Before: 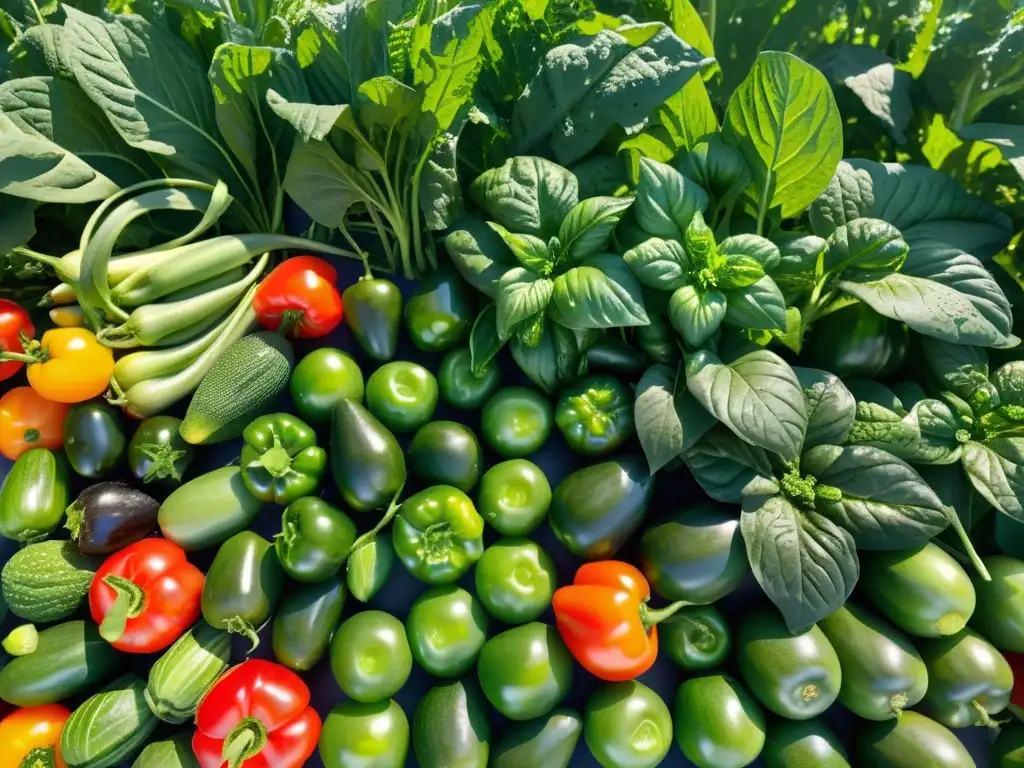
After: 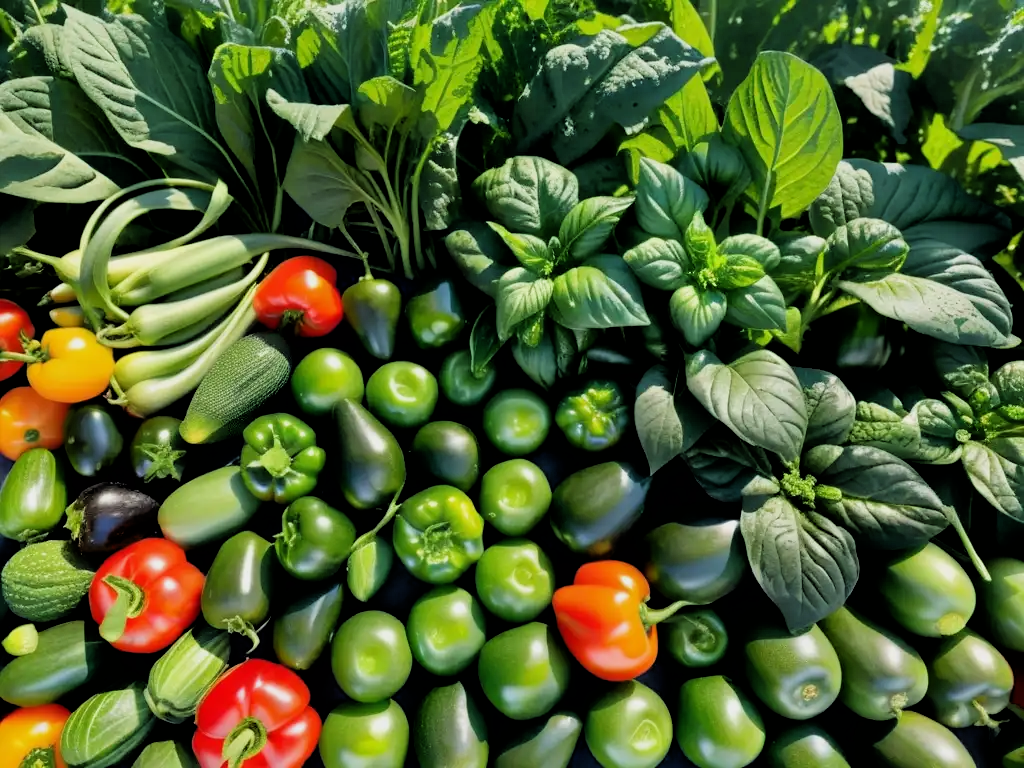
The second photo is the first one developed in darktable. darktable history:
exposure: exposure -0.041 EV, compensate exposure bias true, compensate highlight preservation false
filmic rgb: black relative exposure -3.91 EV, white relative exposure 3.14 EV, hardness 2.87
tone equalizer: edges refinement/feathering 500, mask exposure compensation -1.57 EV, preserve details guided filter
